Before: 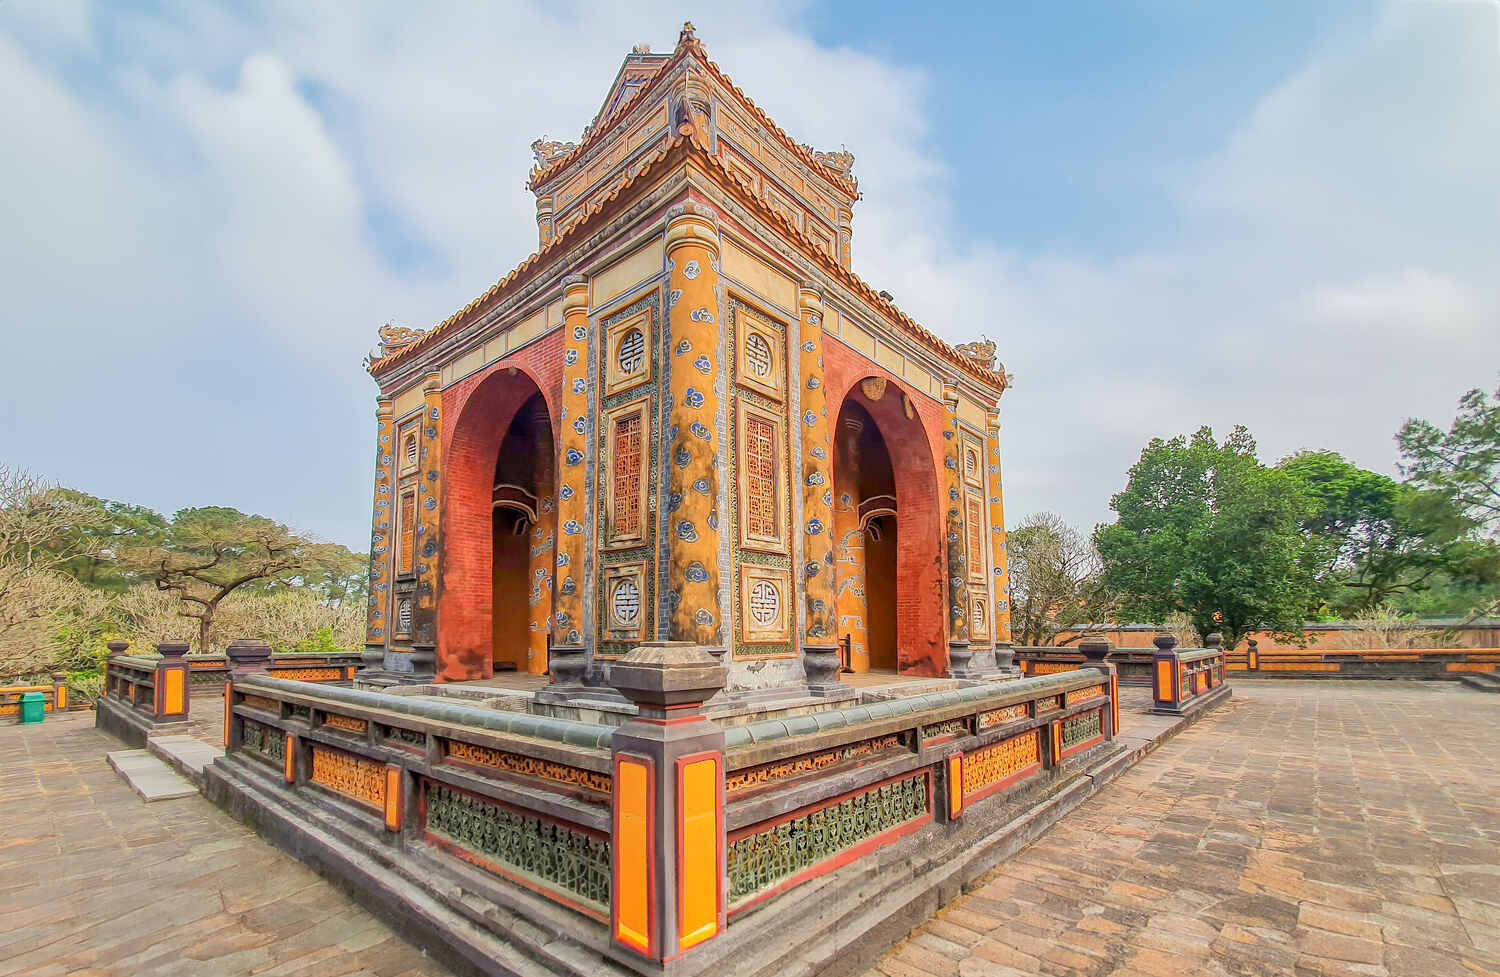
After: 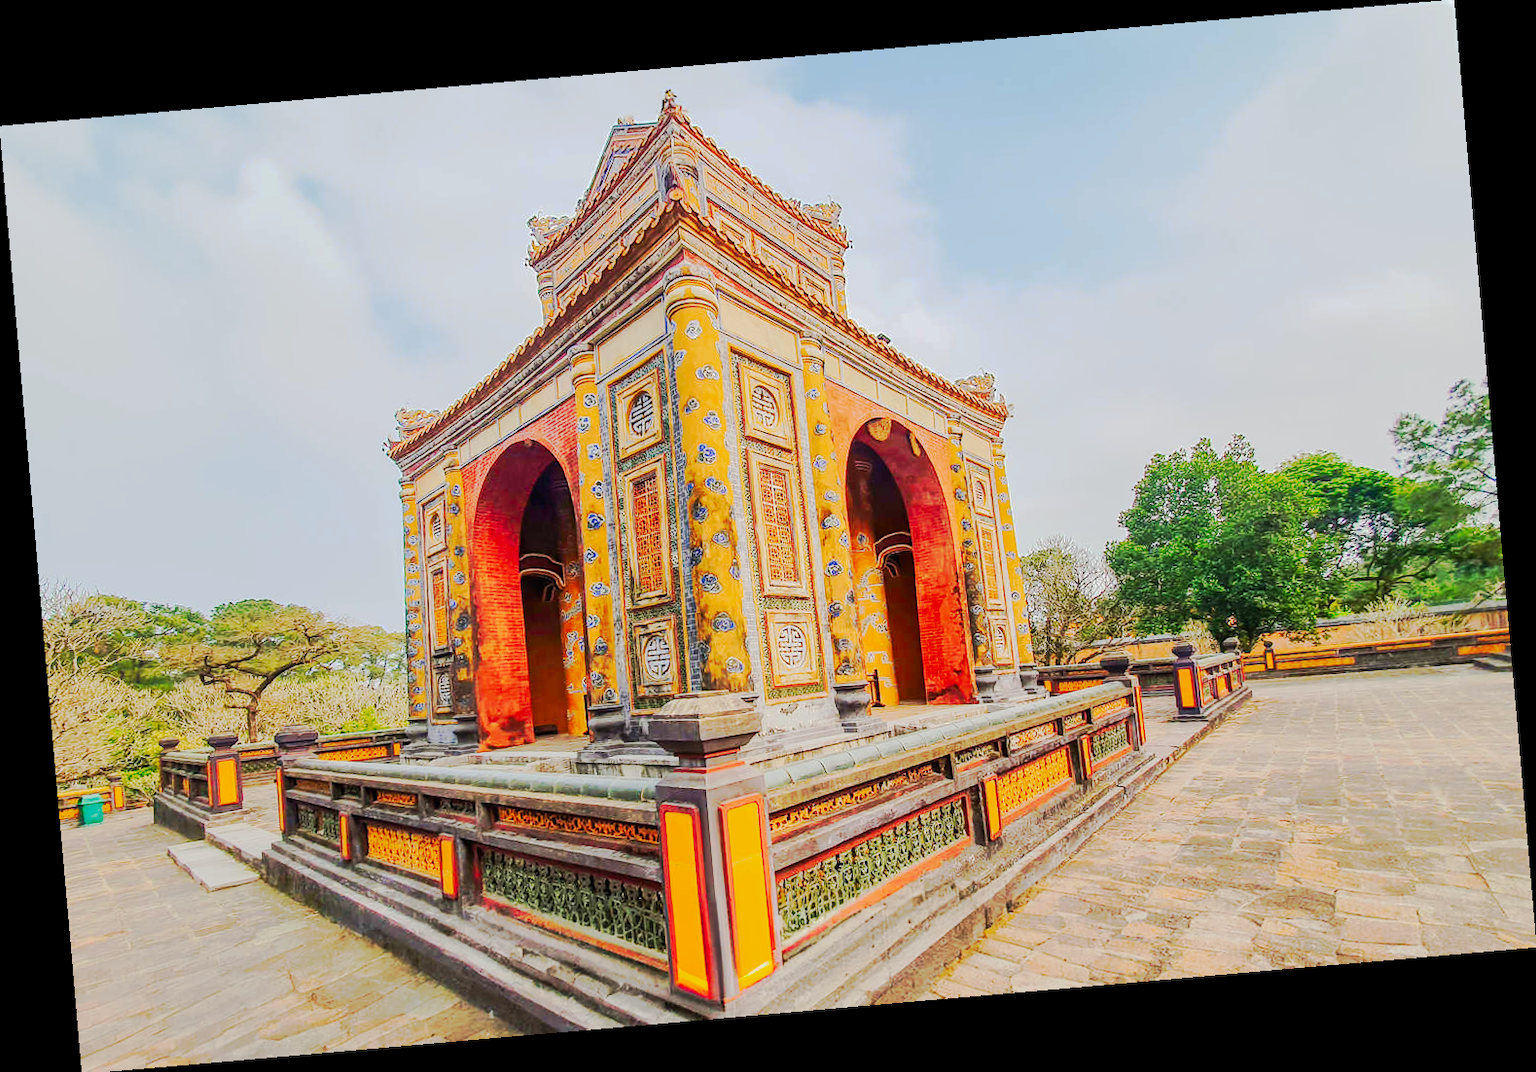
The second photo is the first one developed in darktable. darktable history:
white balance: red 1, blue 1
contrast brightness saturation: contrast 0.04, saturation 0.16
rotate and perspective: rotation -4.98°, automatic cropping off
tone curve: curves: ch0 [(0, 0) (0.003, 0.015) (0.011, 0.019) (0.025, 0.025) (0.044, 0.039) (0.069, 0.053) (0.1, 0.076) (0.136, 0.107) (0.177, 0.143) (0.224, 0.19) (0.277, 0.253) (0.335, 0.32) (0.399, 0.412) (0.468, 0.524) (0.543, 0.668) (0.623, 0.717) (0.709, 0.769) (0.801, 0.82) (0.898, 0.865) (1, 1)], preserve colors none
